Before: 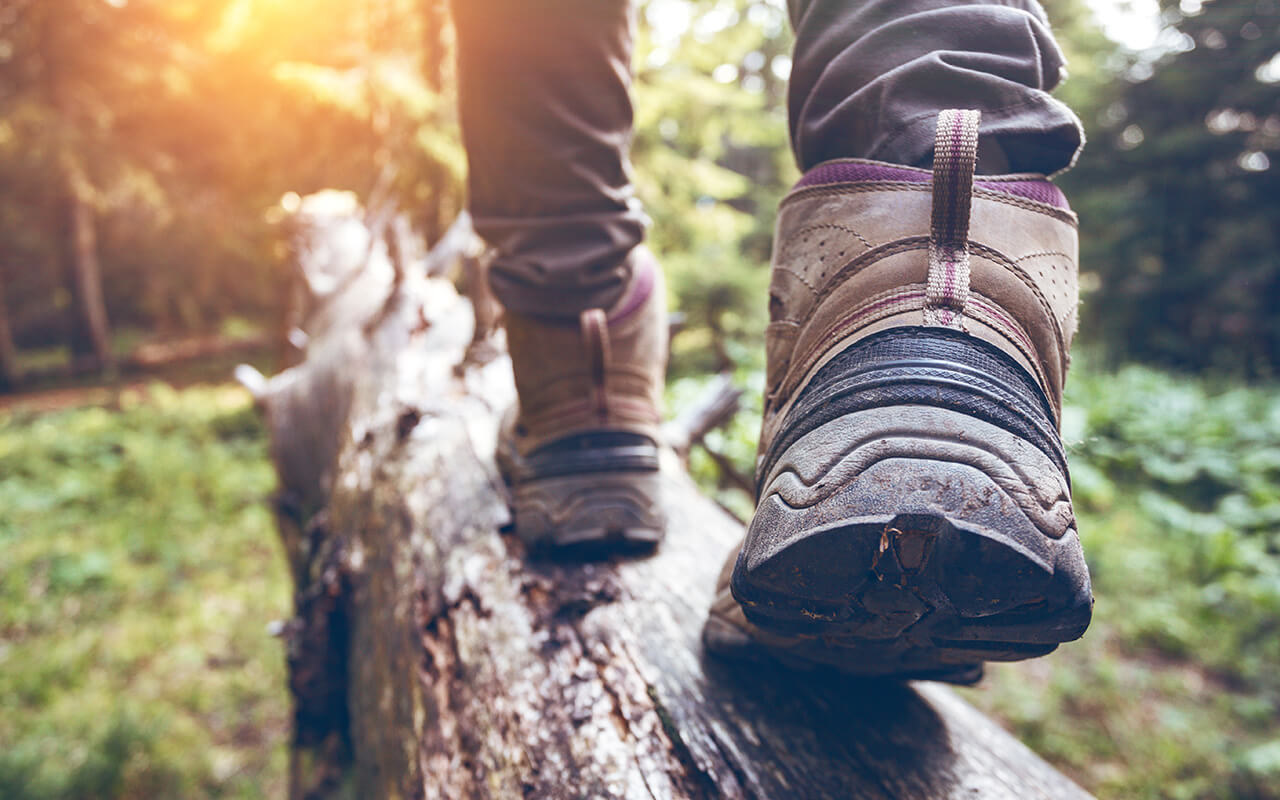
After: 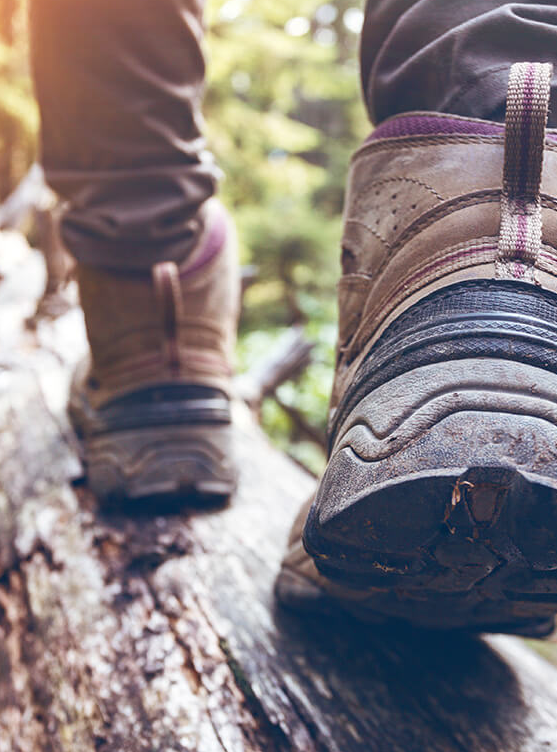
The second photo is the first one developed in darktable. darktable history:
color correction: highlights b* 0.005, saturation 0.979
crop: left 33.445%, top 5.99%, right 23.008%
levels: mode automatic, levels [0, 0.492, 0.984]
